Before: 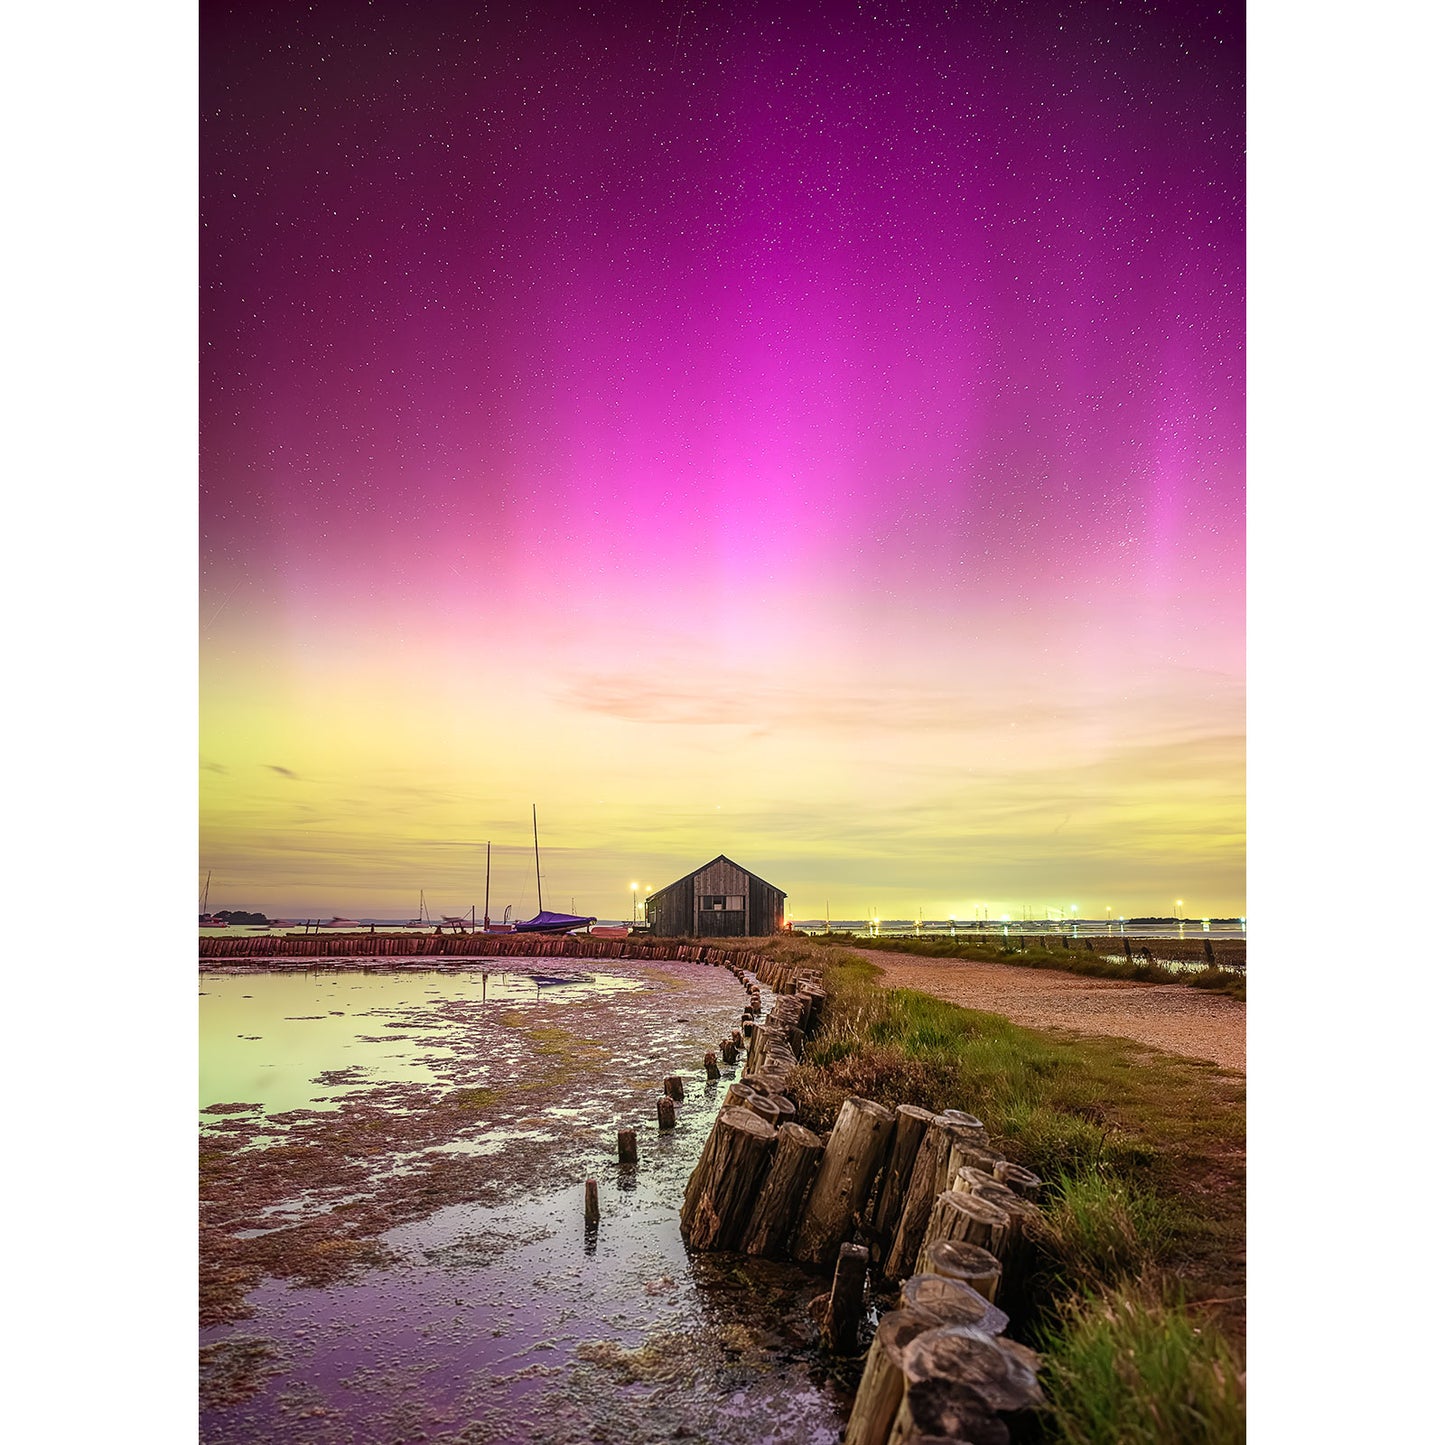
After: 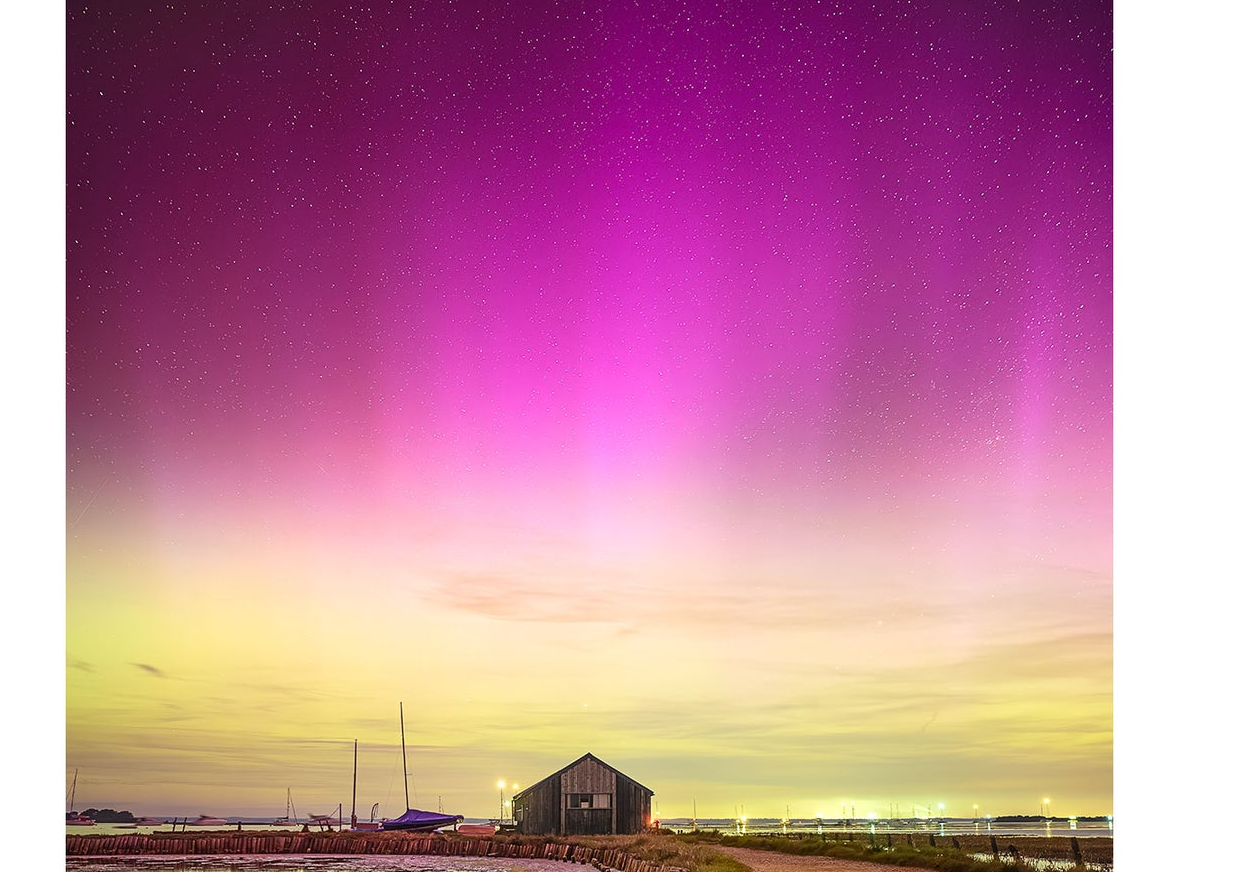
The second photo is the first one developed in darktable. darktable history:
crop and rotate: left 9.253%, top 7.087%, right 4.94%, bottom 32.528%
